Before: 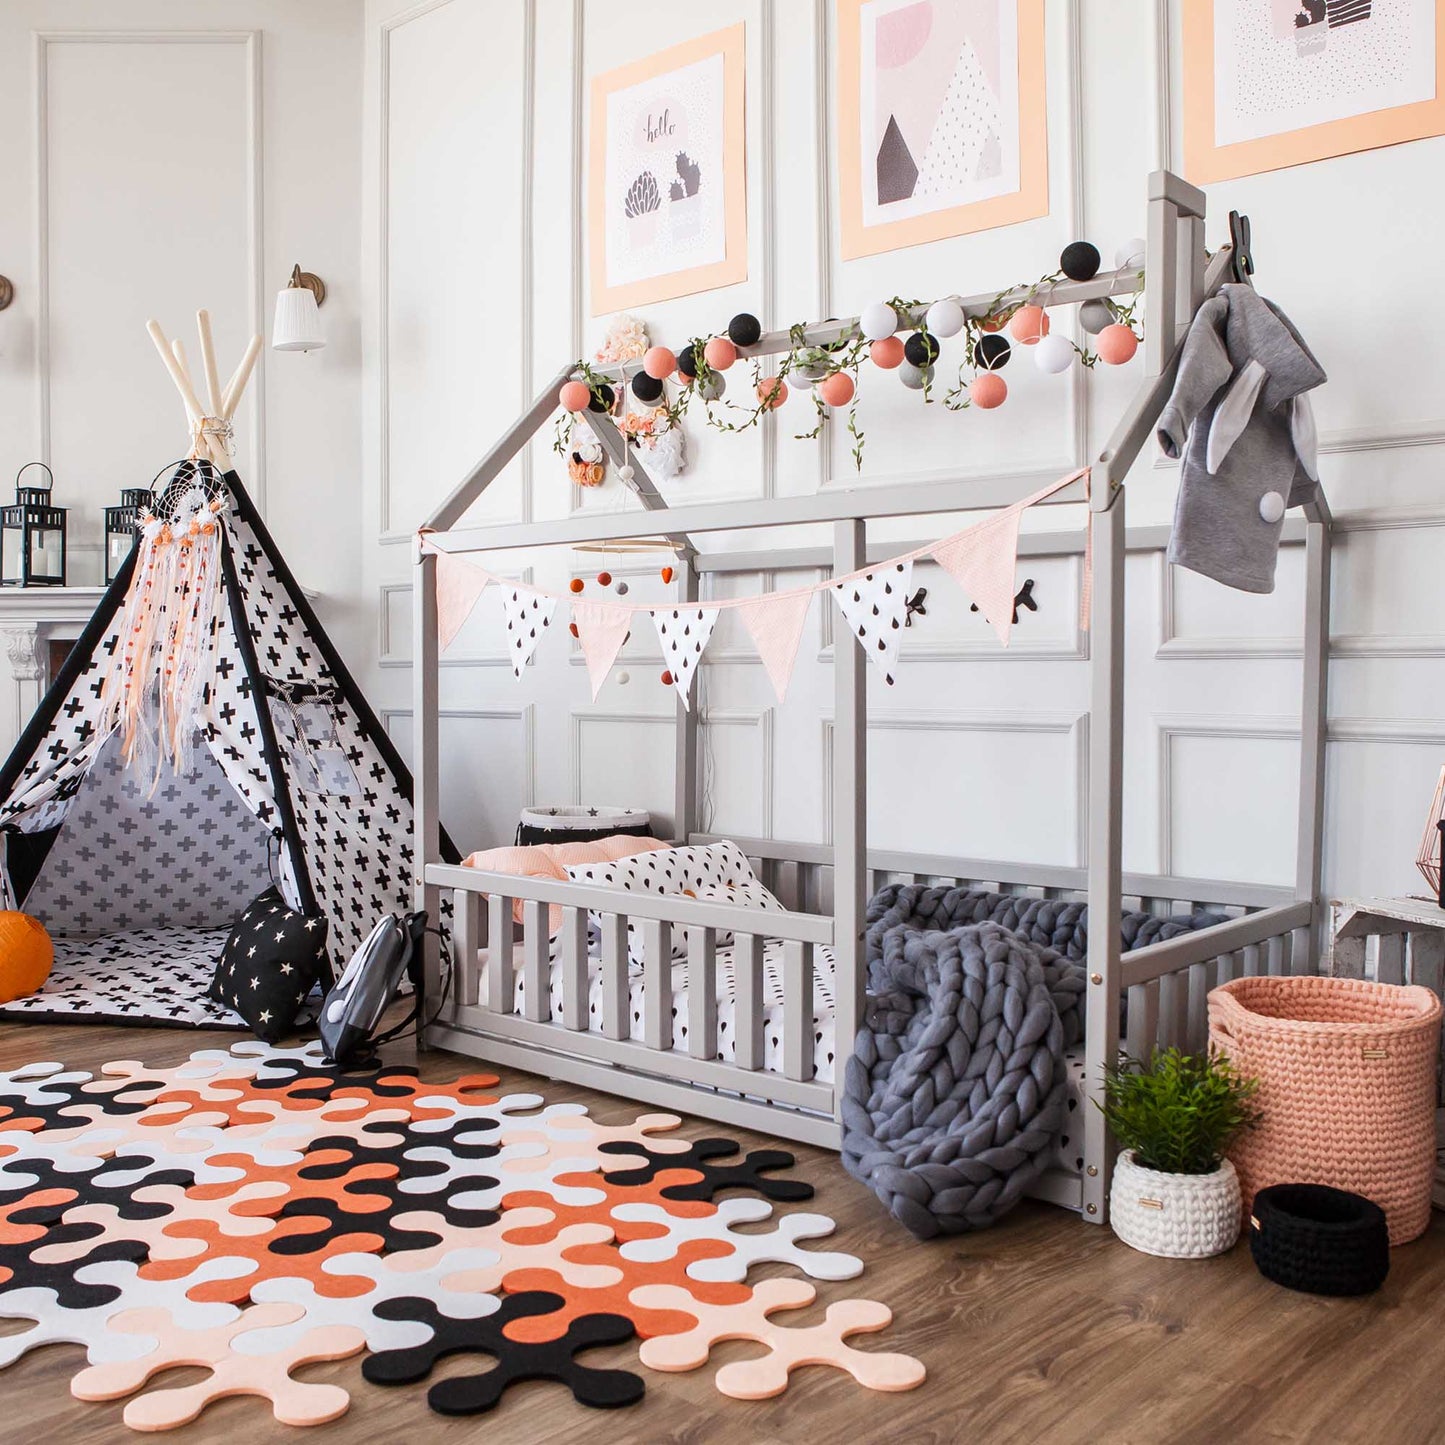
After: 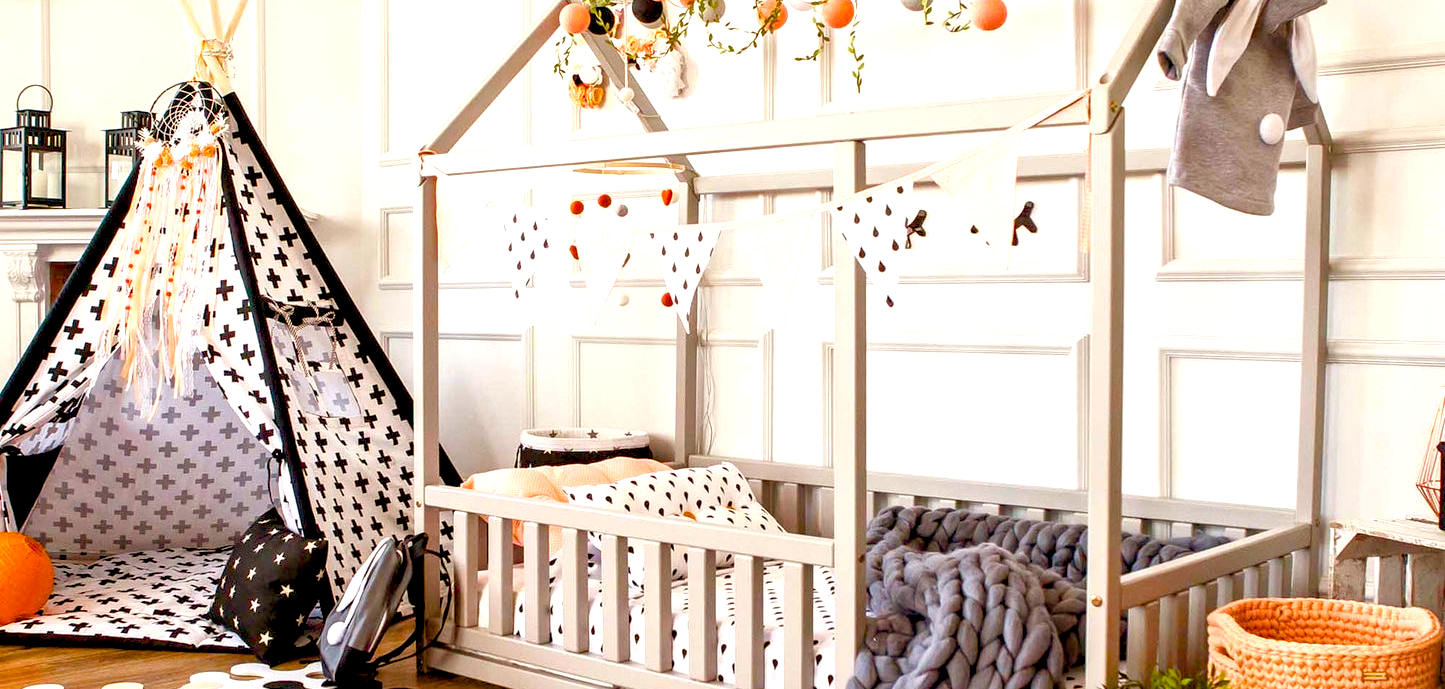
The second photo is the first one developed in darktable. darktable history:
local contrast: mode bilateral grid, contrast 28, coarseness 15, detail 116%, midtone range 0.2
exposure: black level correction 0.009, exposure 0.108 EV, compensate highlight preservation false
color balance rgb: power › chroma 2.485%, power › hue 70.38°, highlights gain › luminance 6.785%, highlights gain › chroma 0.87%, highlights gain › hue 49.44°, linear chroma grading › global chroma 15.024%, perceptual saturation grading › global saturation 27.617%, perceptual saturation grading › highlights -25.603%, perceptual saturation grading › shadows 24.908%, perceptual brilliance grading › global brilliance 25.716%, contrast -20.474%
crop and rotate: top 26.191%, bottom 26.074%
